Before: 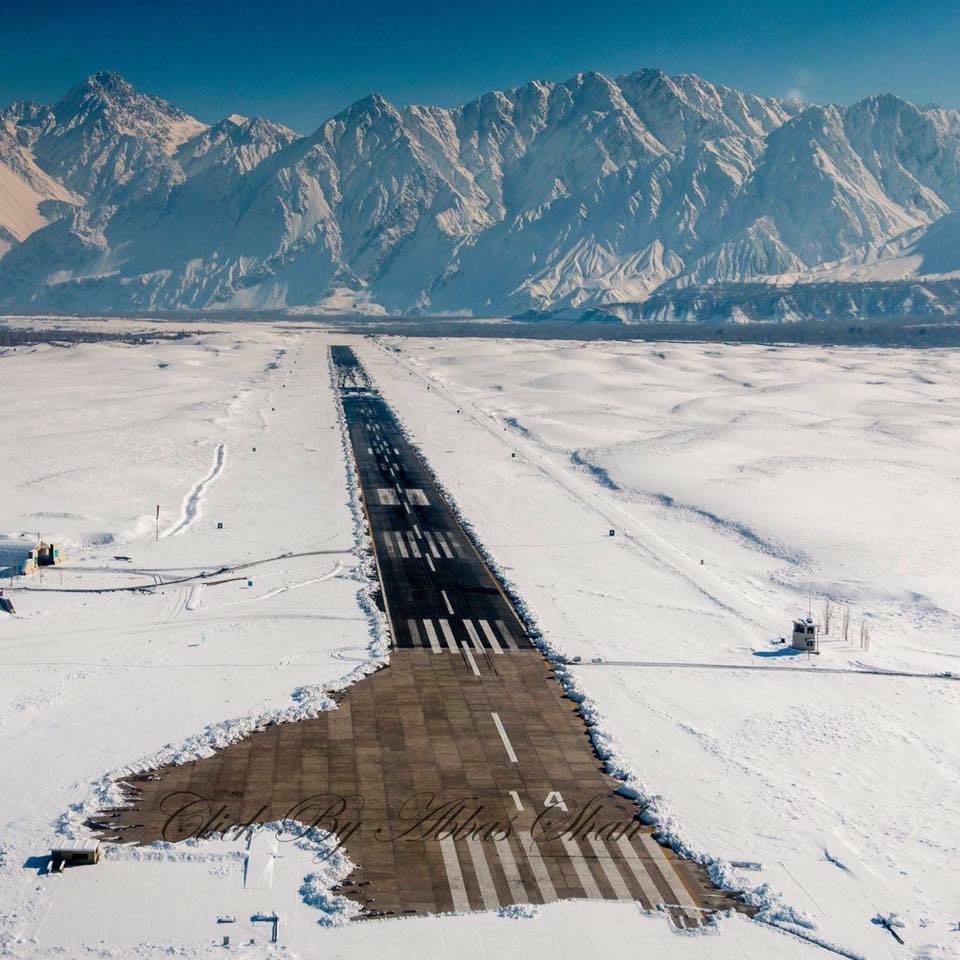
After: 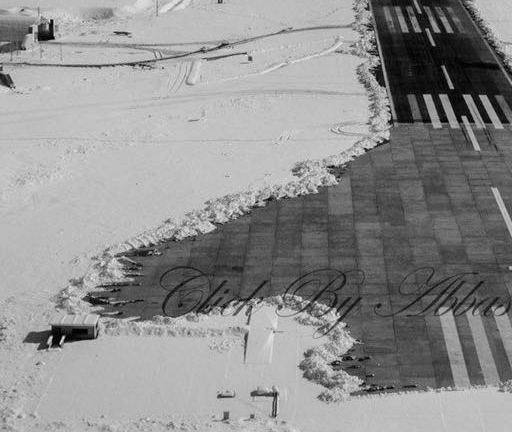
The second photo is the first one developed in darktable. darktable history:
levels: levels [0, 0.478, 1]
monochrome: a 26.22, b 42.67, size 0.8
shadows and highlights: shadows 10, white point adjustment 1, highlights -40
crop and rotate: top 54.778%, right 46.61%, bottom 0.159%
